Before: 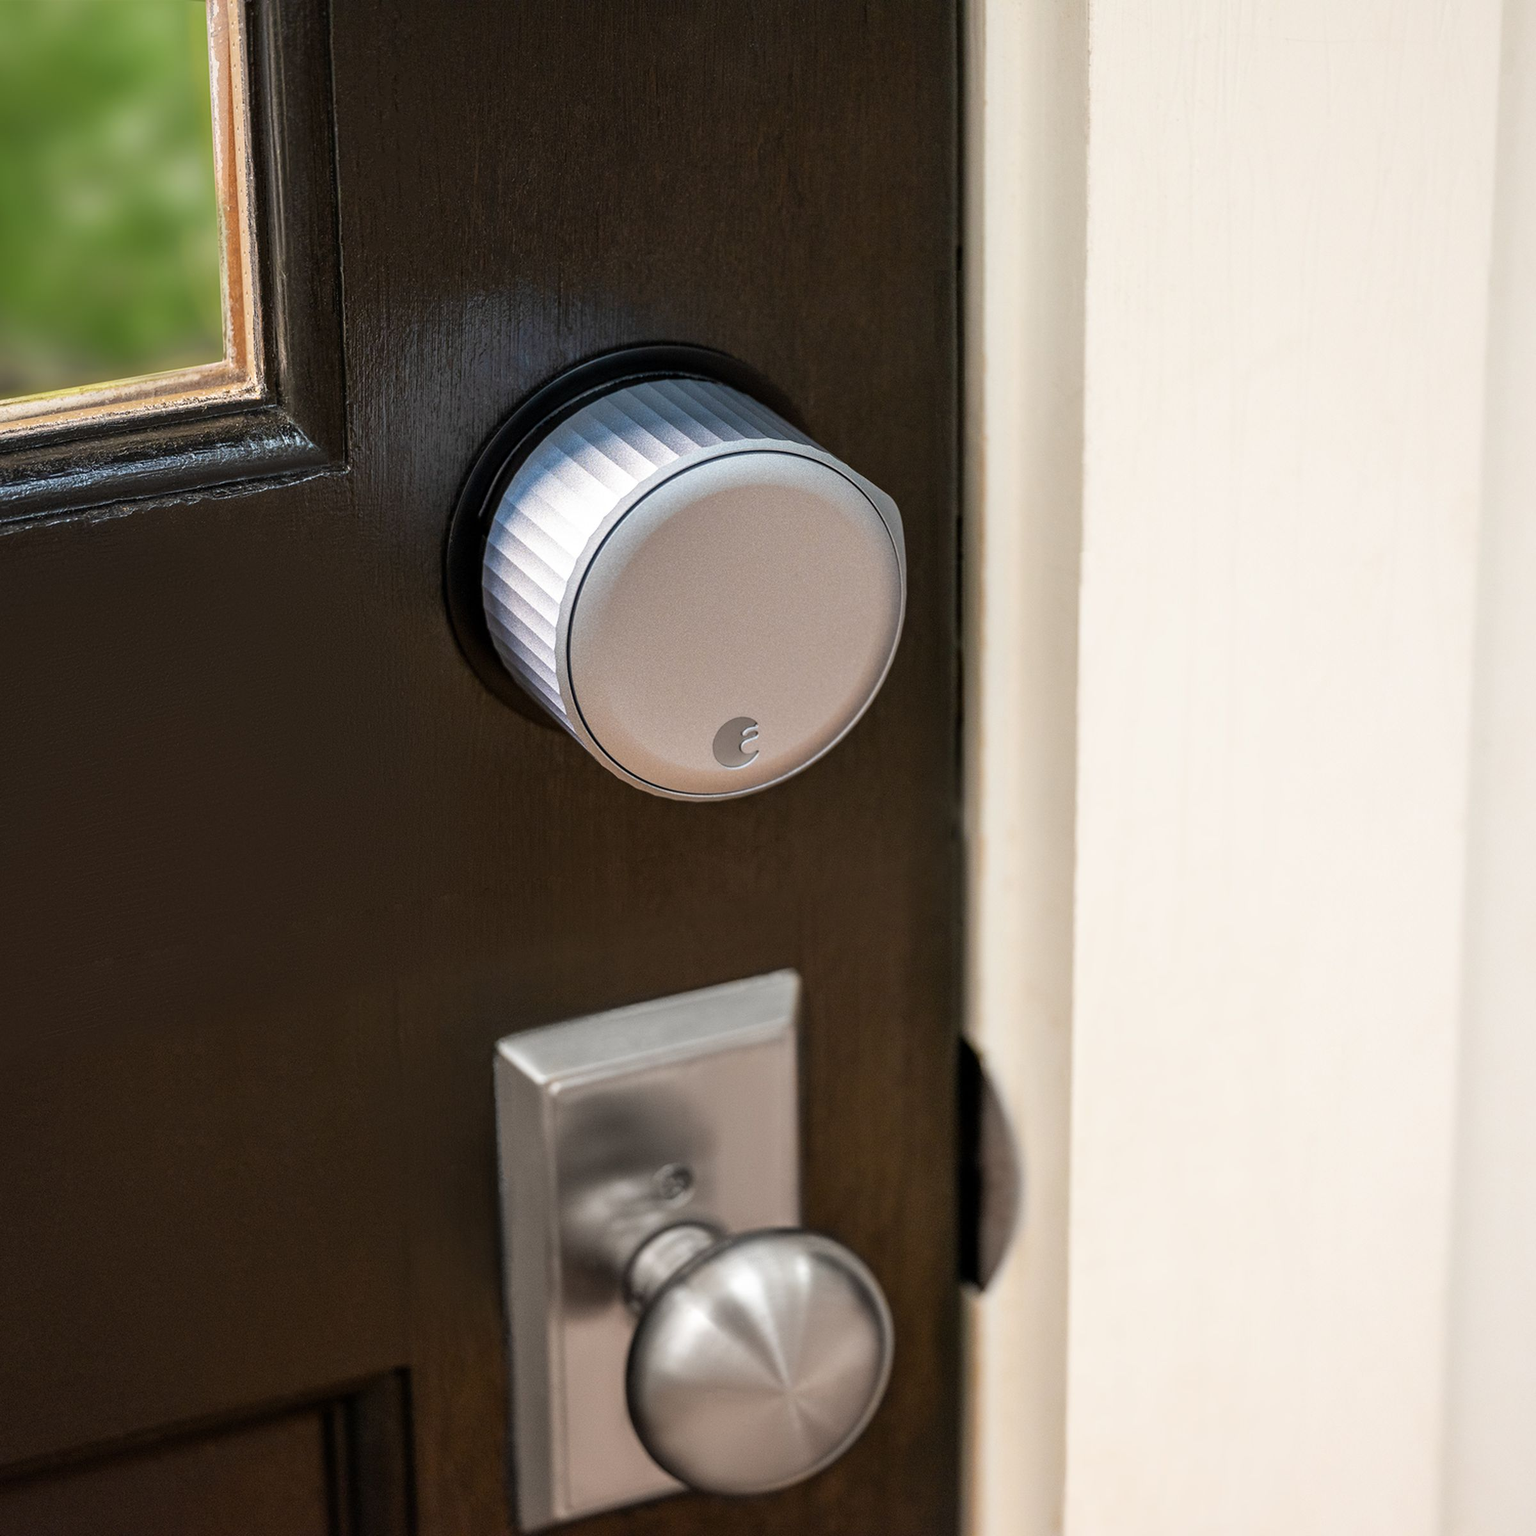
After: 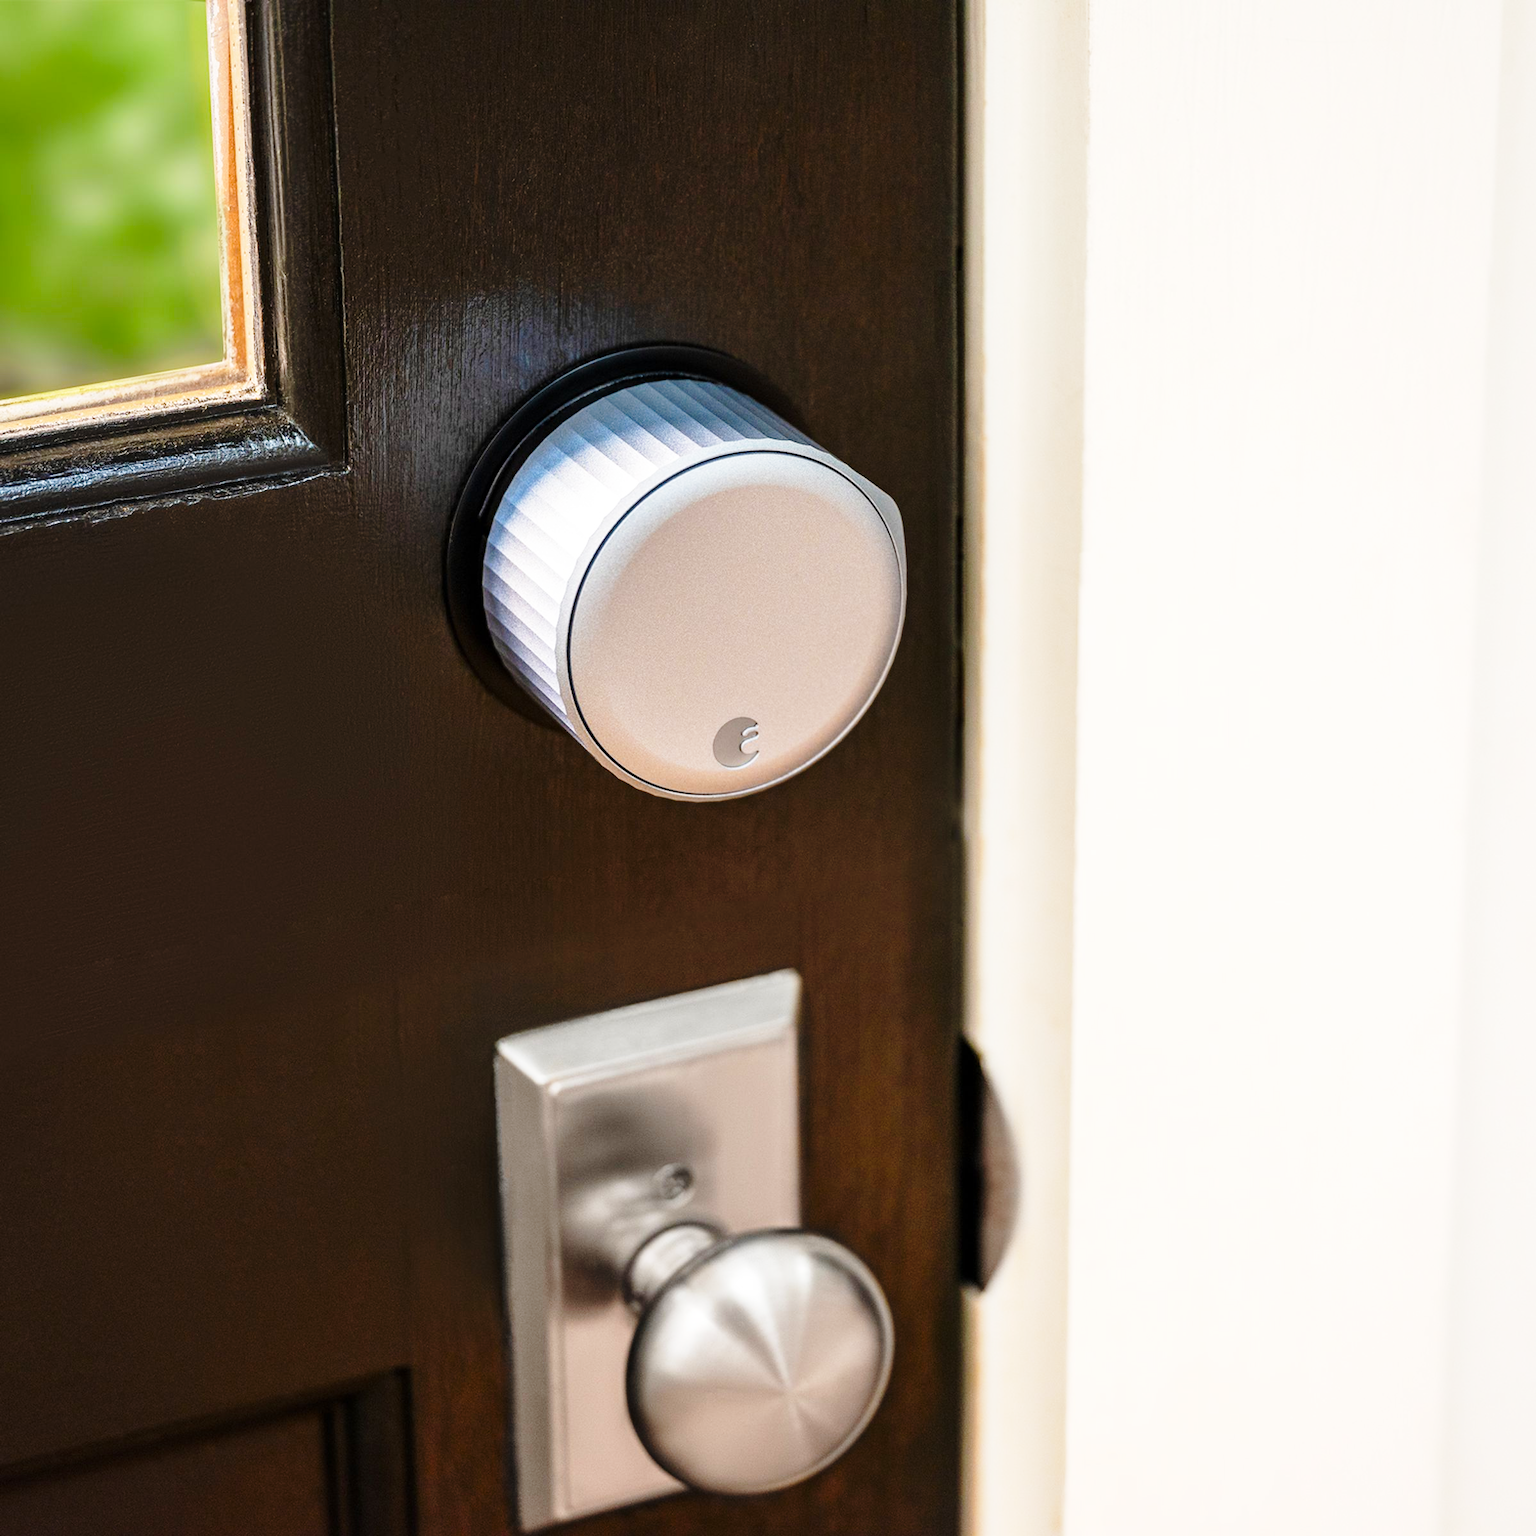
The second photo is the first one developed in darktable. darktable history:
base curve: curves: ch0 [(0, 0) (0.028, 0.03) (0.121, 0.232) (0.46, 0.748) (0.859, 0.968) (1, 1)], preserve colors none
contrast brightness saturation: saturation 0.179
